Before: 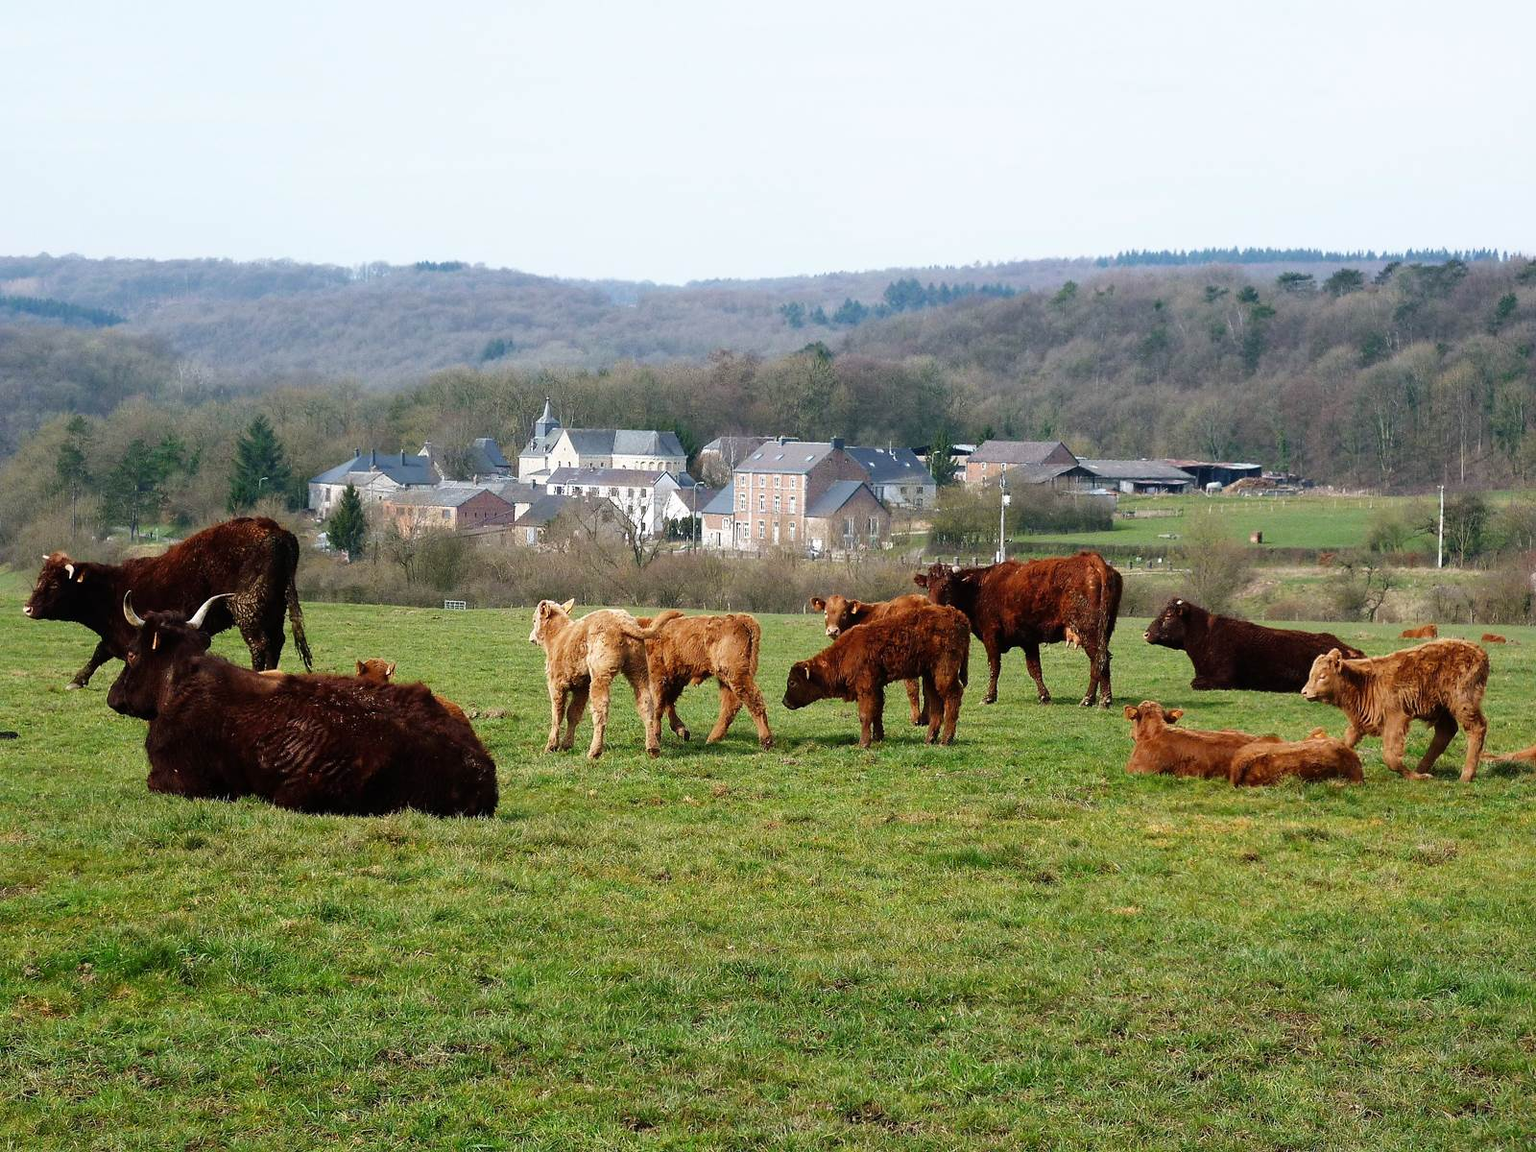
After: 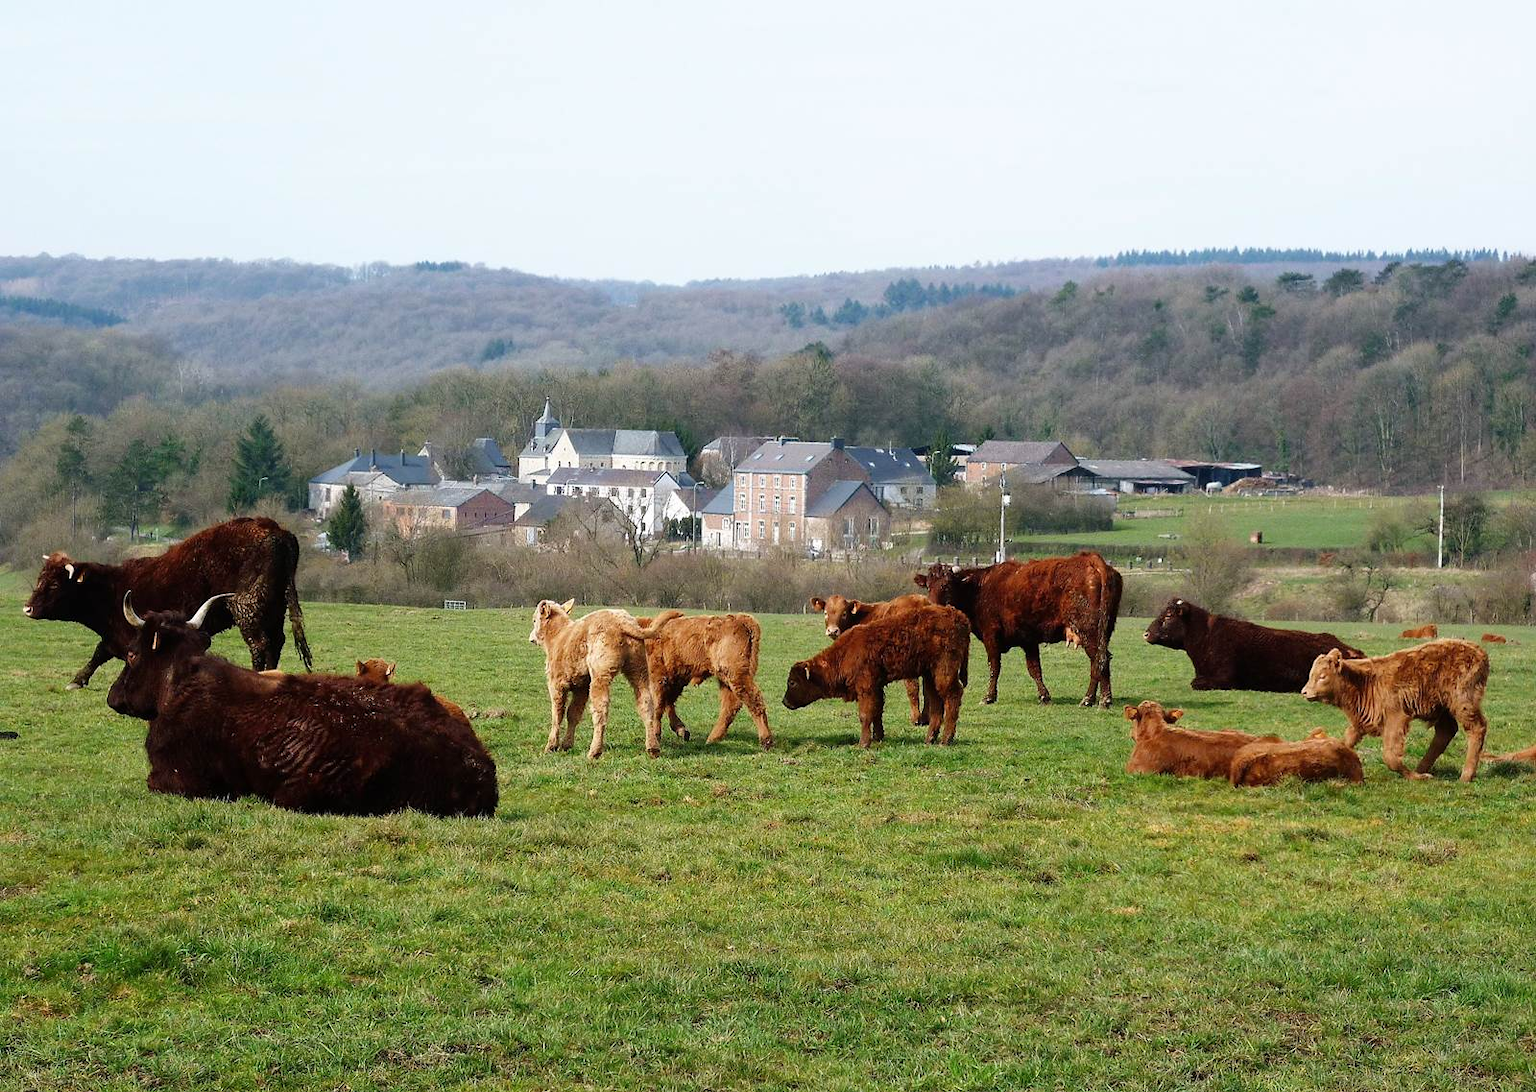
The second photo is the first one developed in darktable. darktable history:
crop and rotate: top 0.006%, bottom 5.089%
